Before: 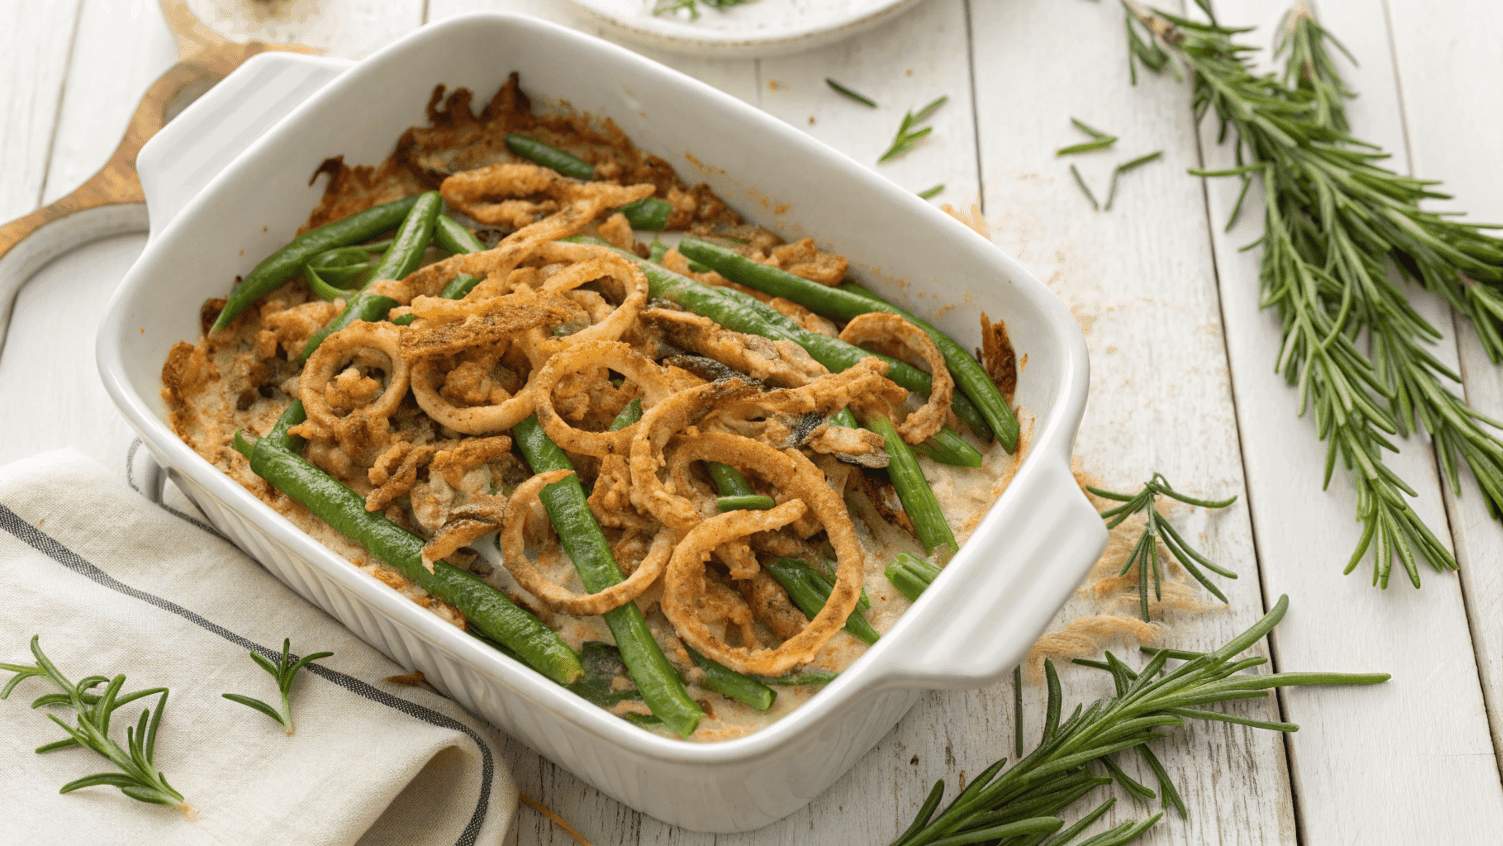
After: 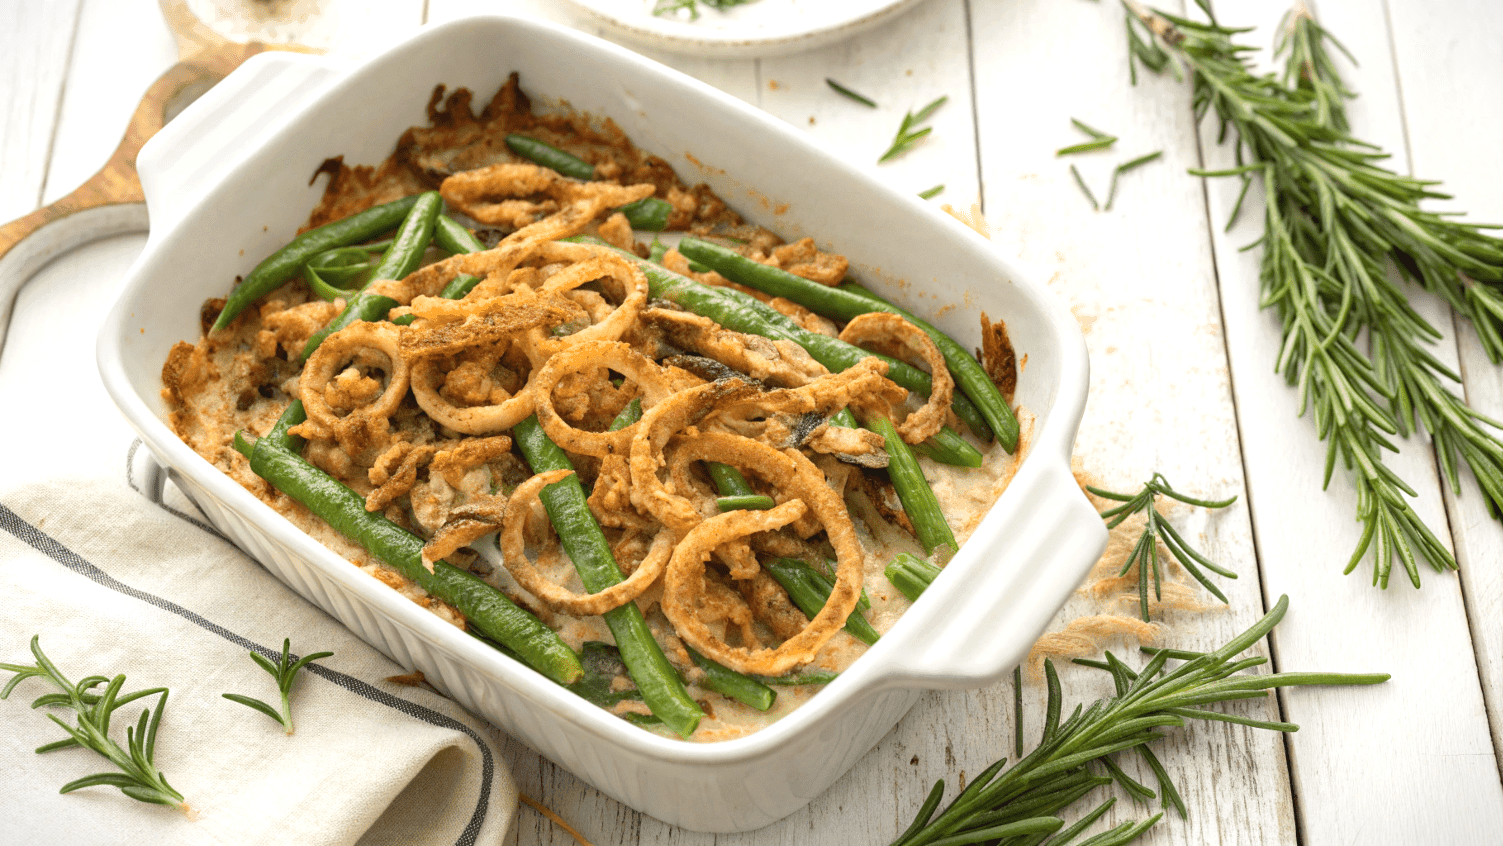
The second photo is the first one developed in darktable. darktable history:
tone equalizer: -8 EV -0.424 EV, -7 EV -0.365 EV, -6 EV -0.372 EV, -5 EV -0.217 EV, -3 EV 0.209 EV, -2 EV 0.354 EV, -1 EV 0.379 EV, +0 EV 0.412 EV, smoothing diameter 24.77%, edges refinement/feathering 6.71, preserve details guided filter
vignetting: fall-off start 100.96%, width/height ratio 1.309
